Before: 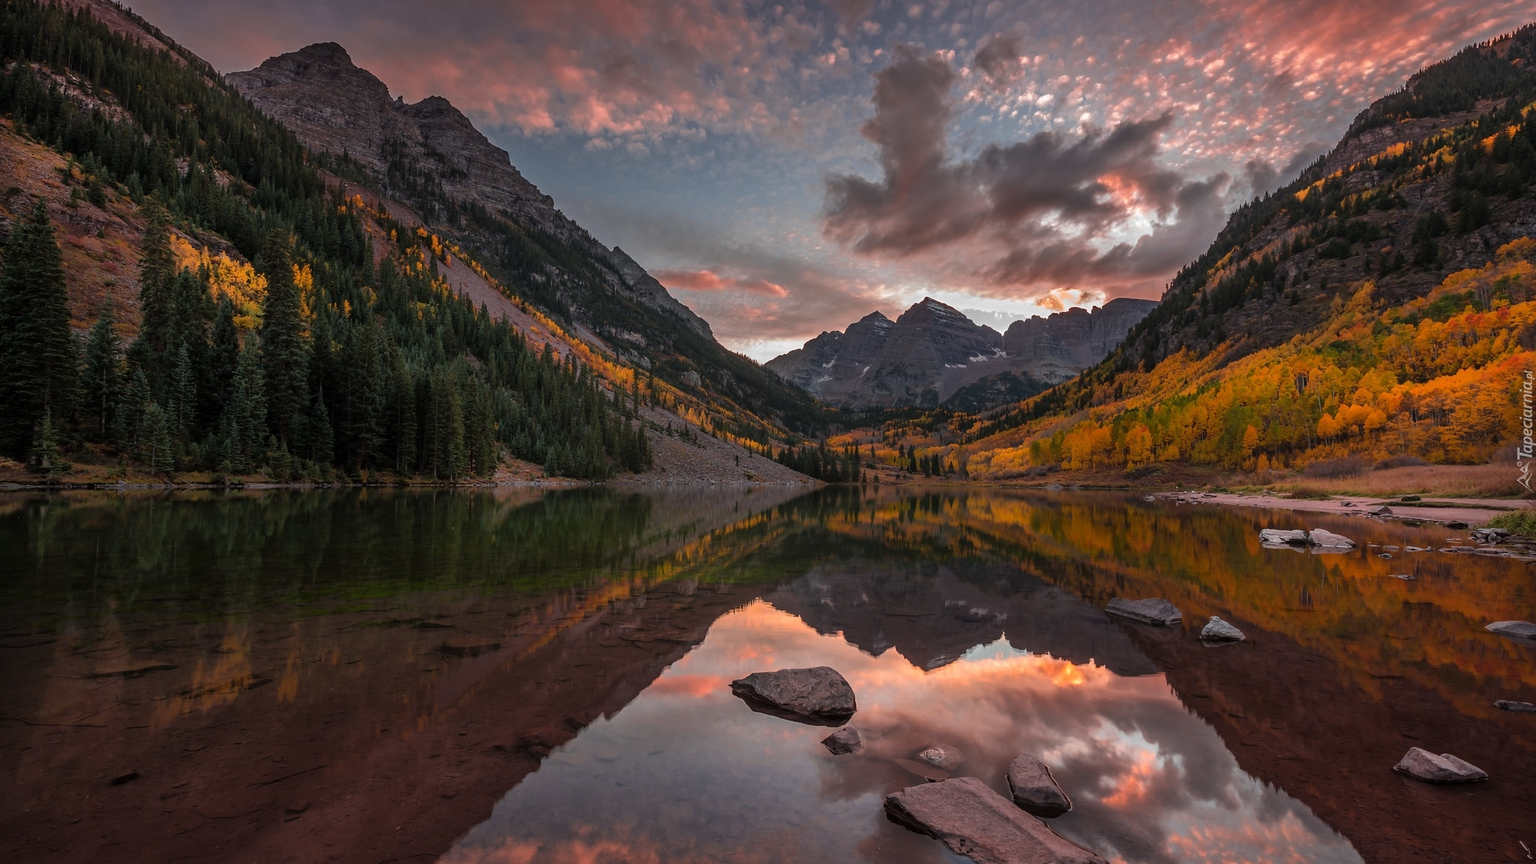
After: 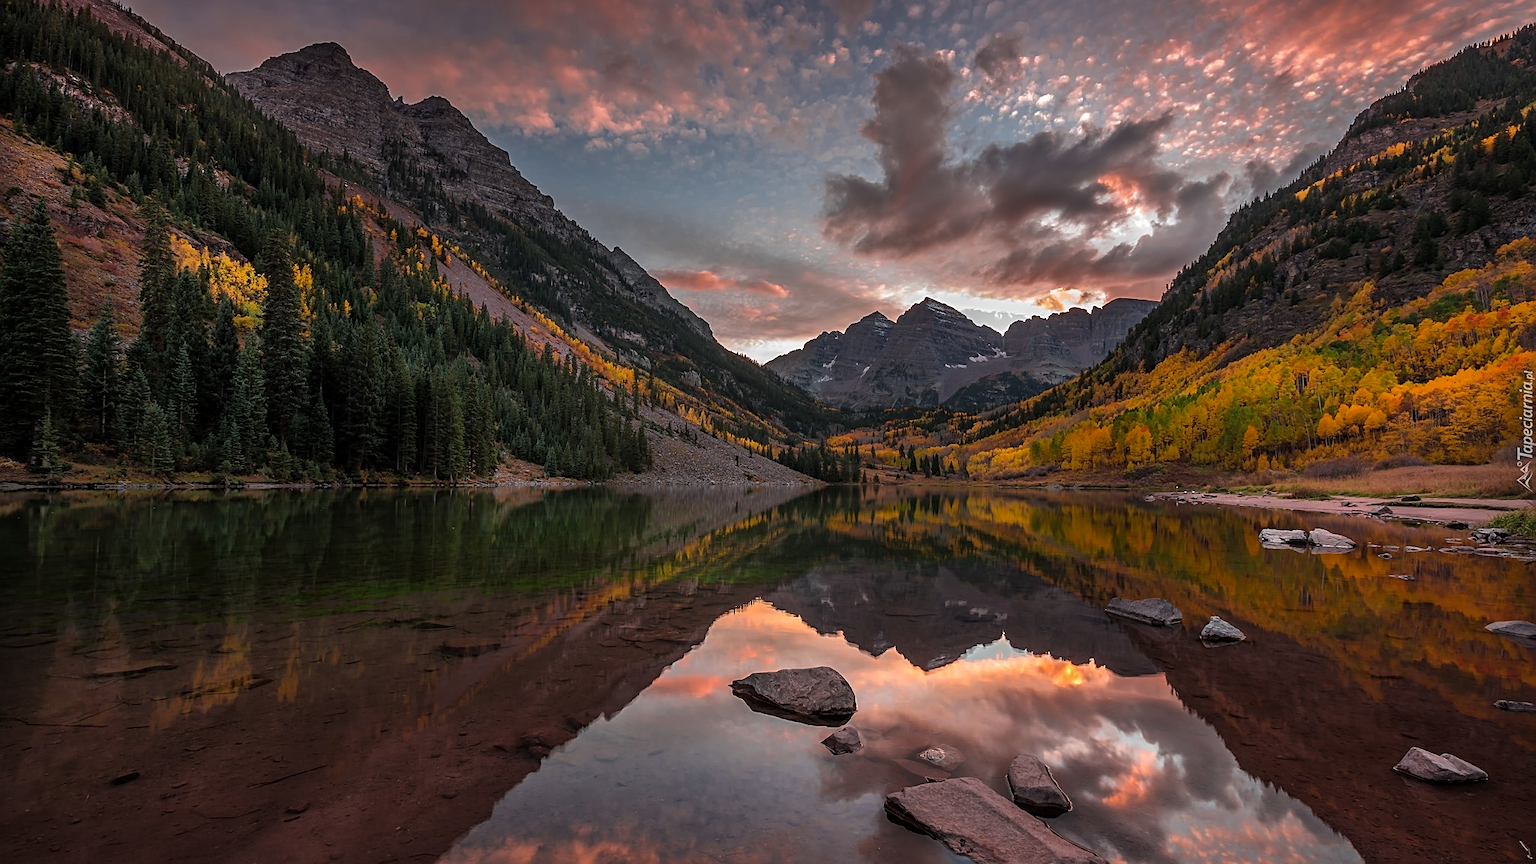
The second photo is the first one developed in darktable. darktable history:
contrast equalizer: octaves 7, y [[0.6 ×6], [0.55 ×6], [0 ×6], [0 ×6], [0 ×6]], mix 0.156
sharpen: on, module defaults
color zones: curves: ch2 [(0, 0.5) (0.143, 0.517) (0.286, 0.571) (0.429, 0.522) (0.571, 0.5) (0.714, 0.5) (0.857, 0.5) (1, 0.5)]
